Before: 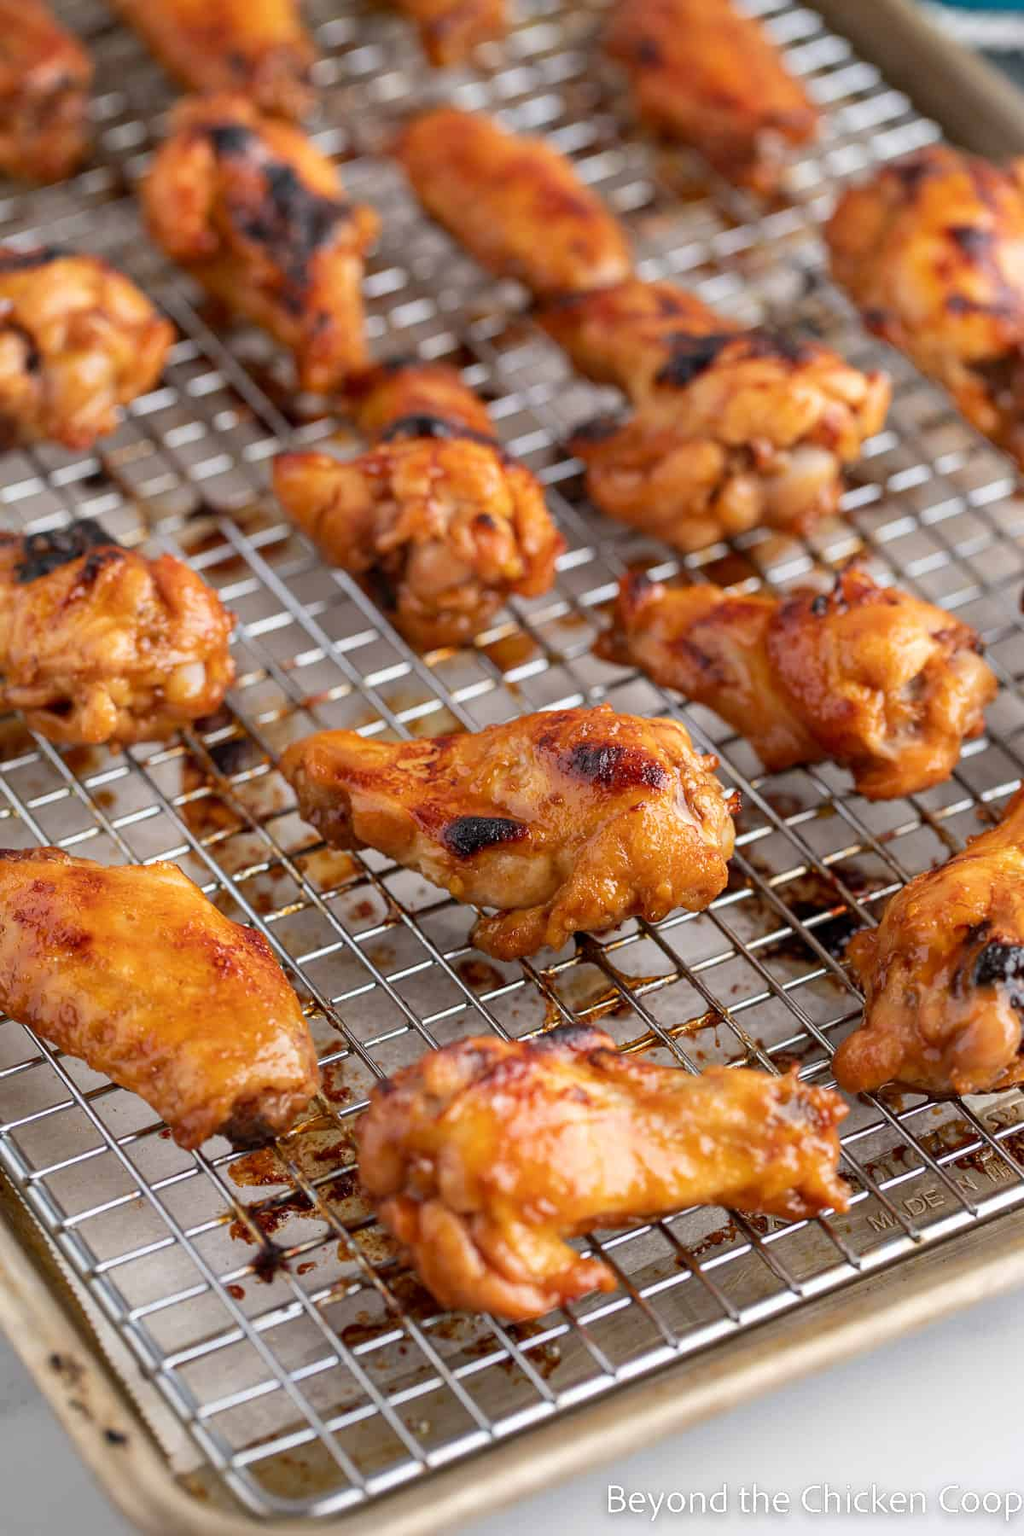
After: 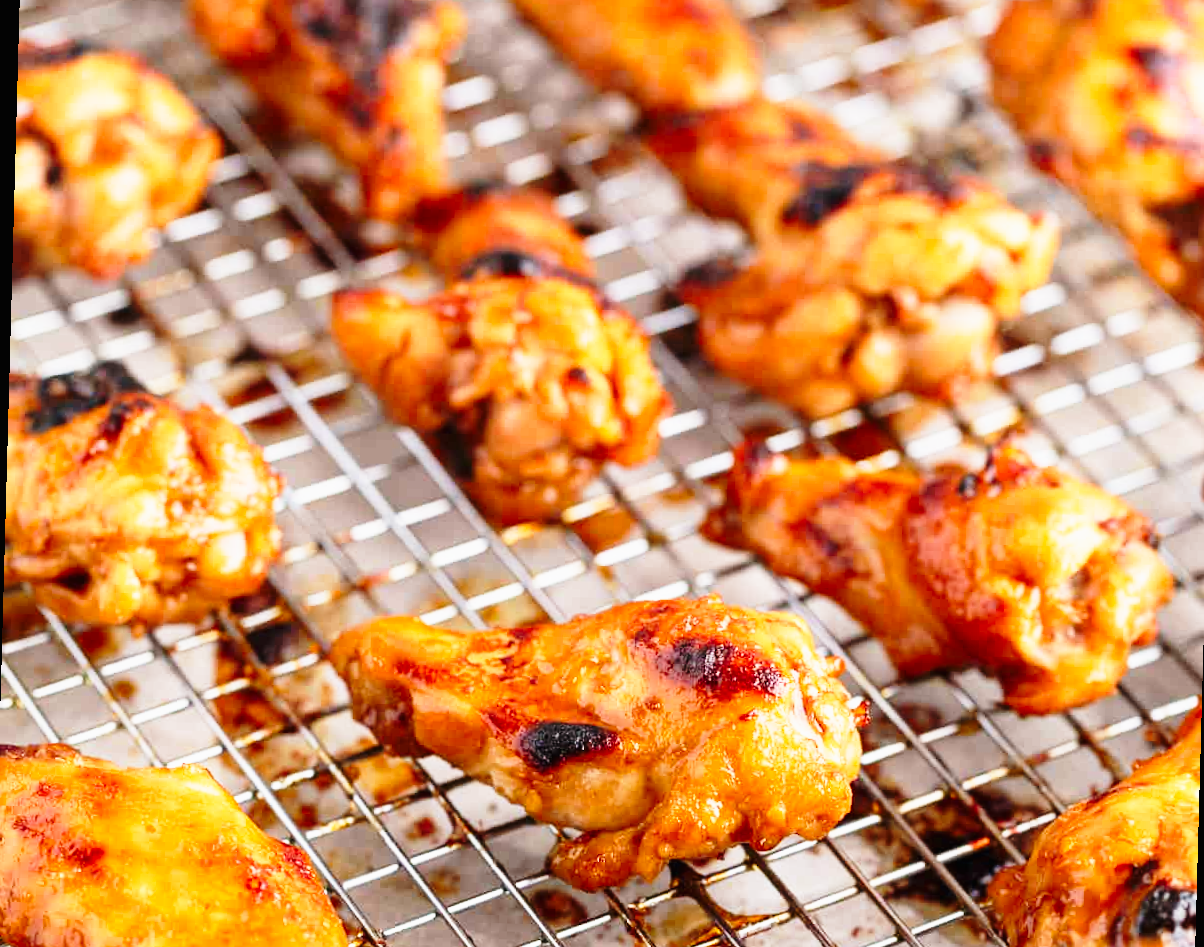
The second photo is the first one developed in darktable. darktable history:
base curve: curves: ch0 [(0, 0) (0.026, 0.03) (0.109, 0.232) (0.351, 0.748) (0.669, 0.968) (1, 1)], preserve colors none
contrast brightness saturation: contrast -0.02, brightness -0.01, saturation 0.03
crop and rotate: top 10.605%, bottom 33.274%
rotate and perspective: rotation 1.57°, crop left 0.018, crop right 0.982, crop top 0.039, crop bottom 0.961
exposure: compensate highlight preservation false
